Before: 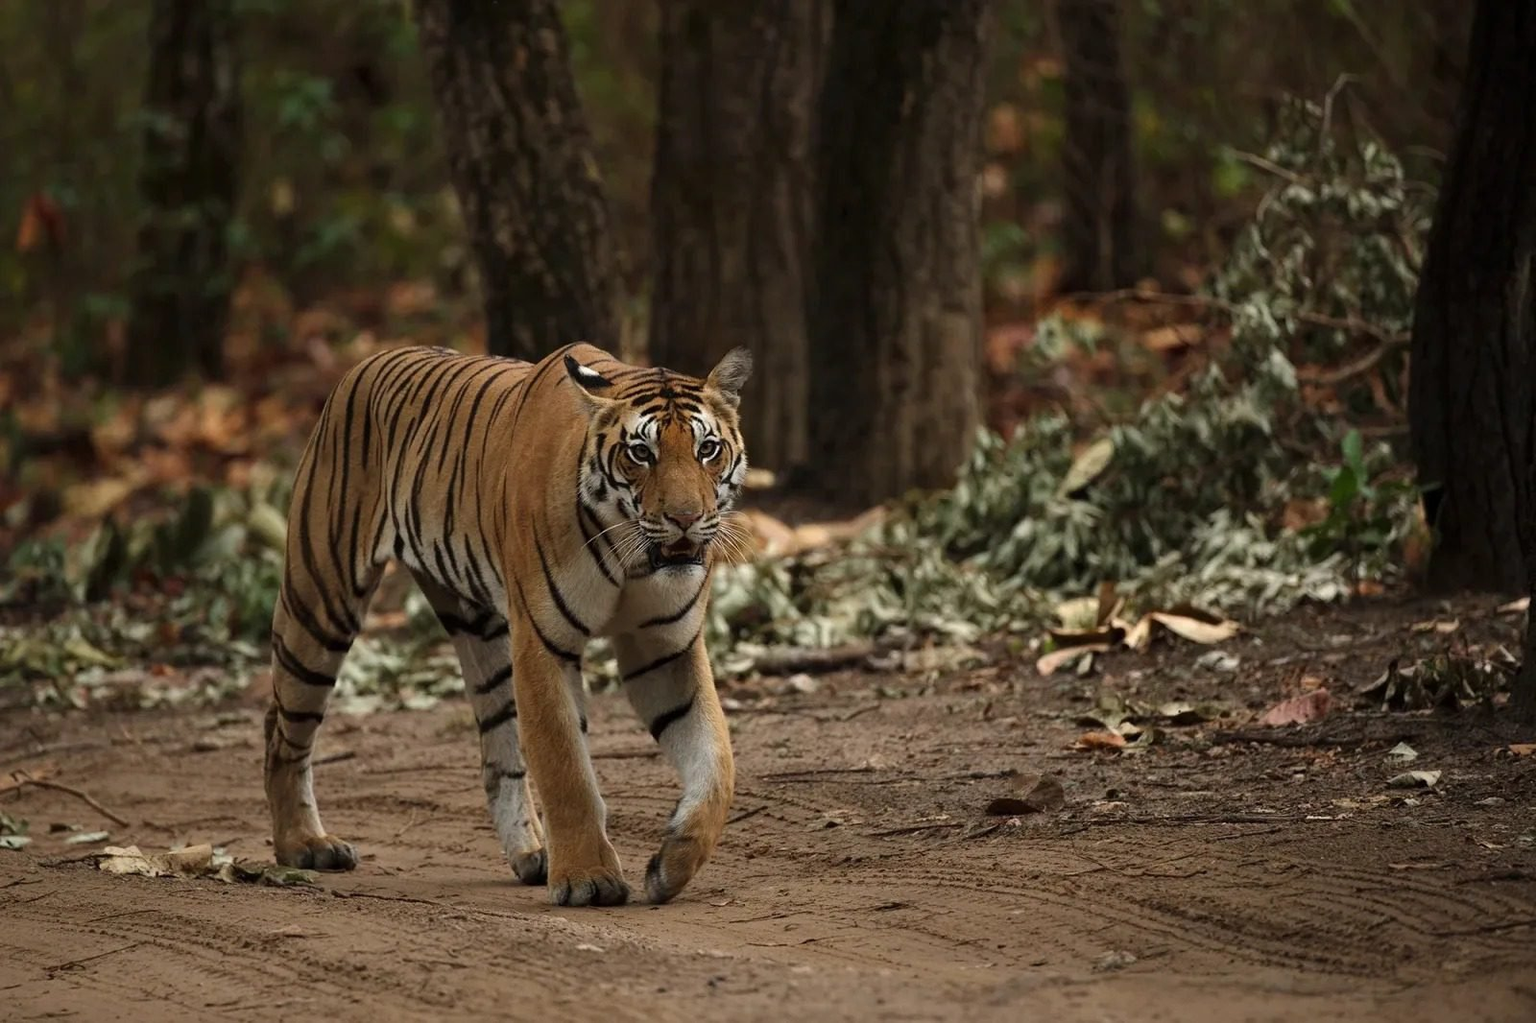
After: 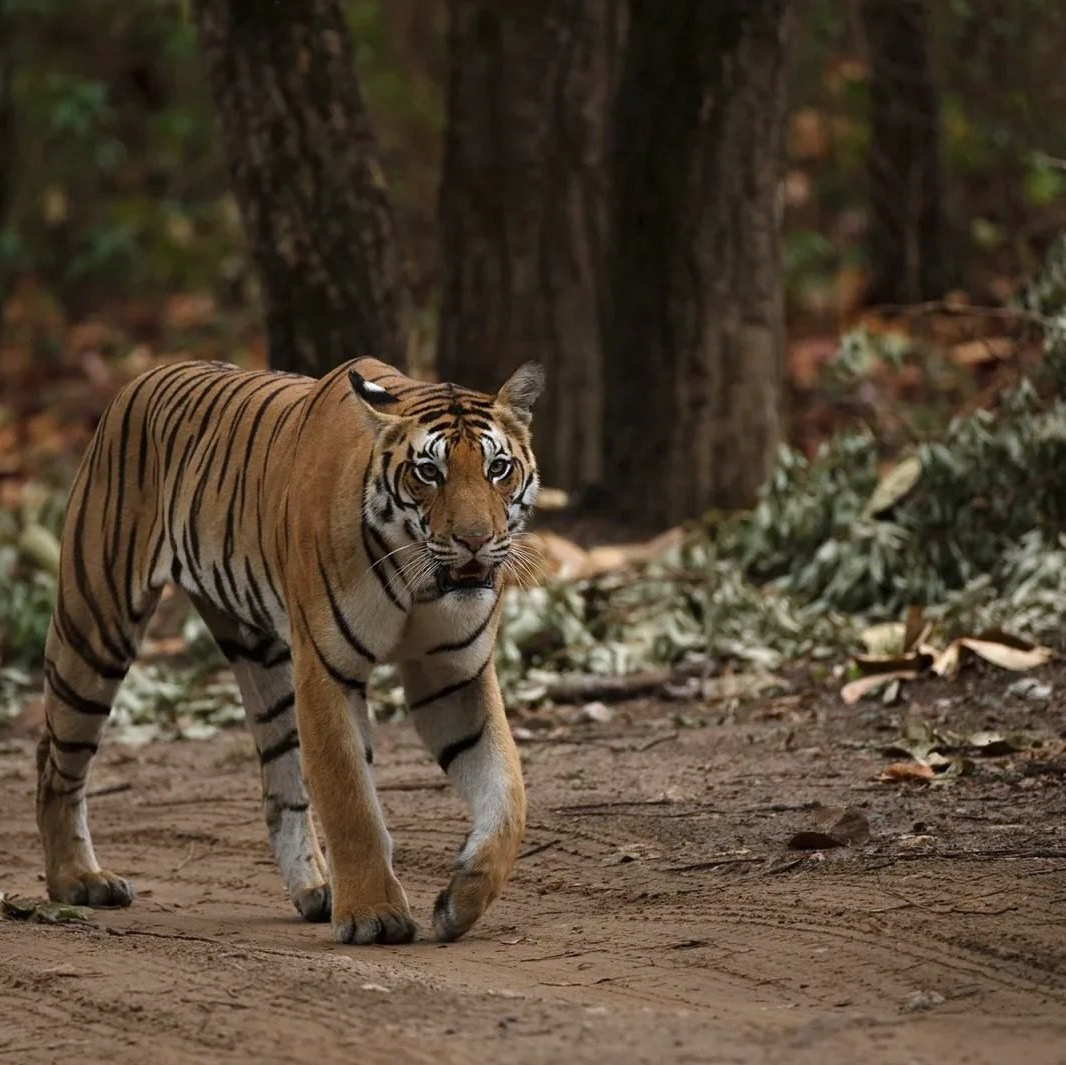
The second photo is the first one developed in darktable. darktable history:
white balance: red 0.984, blue 1.059
crop and rotate: left 15.055%, right 18.278%
